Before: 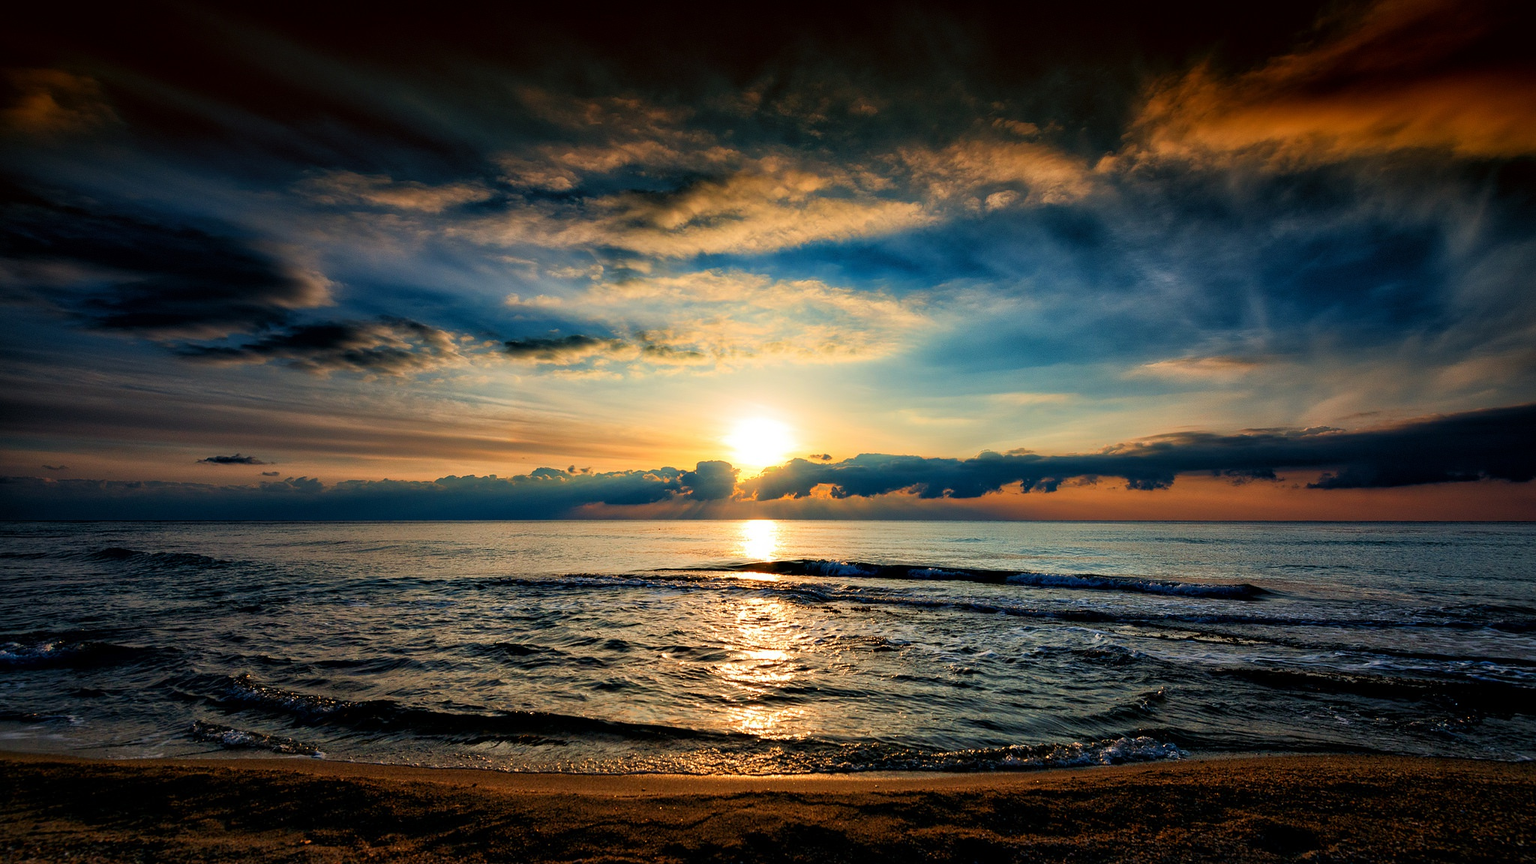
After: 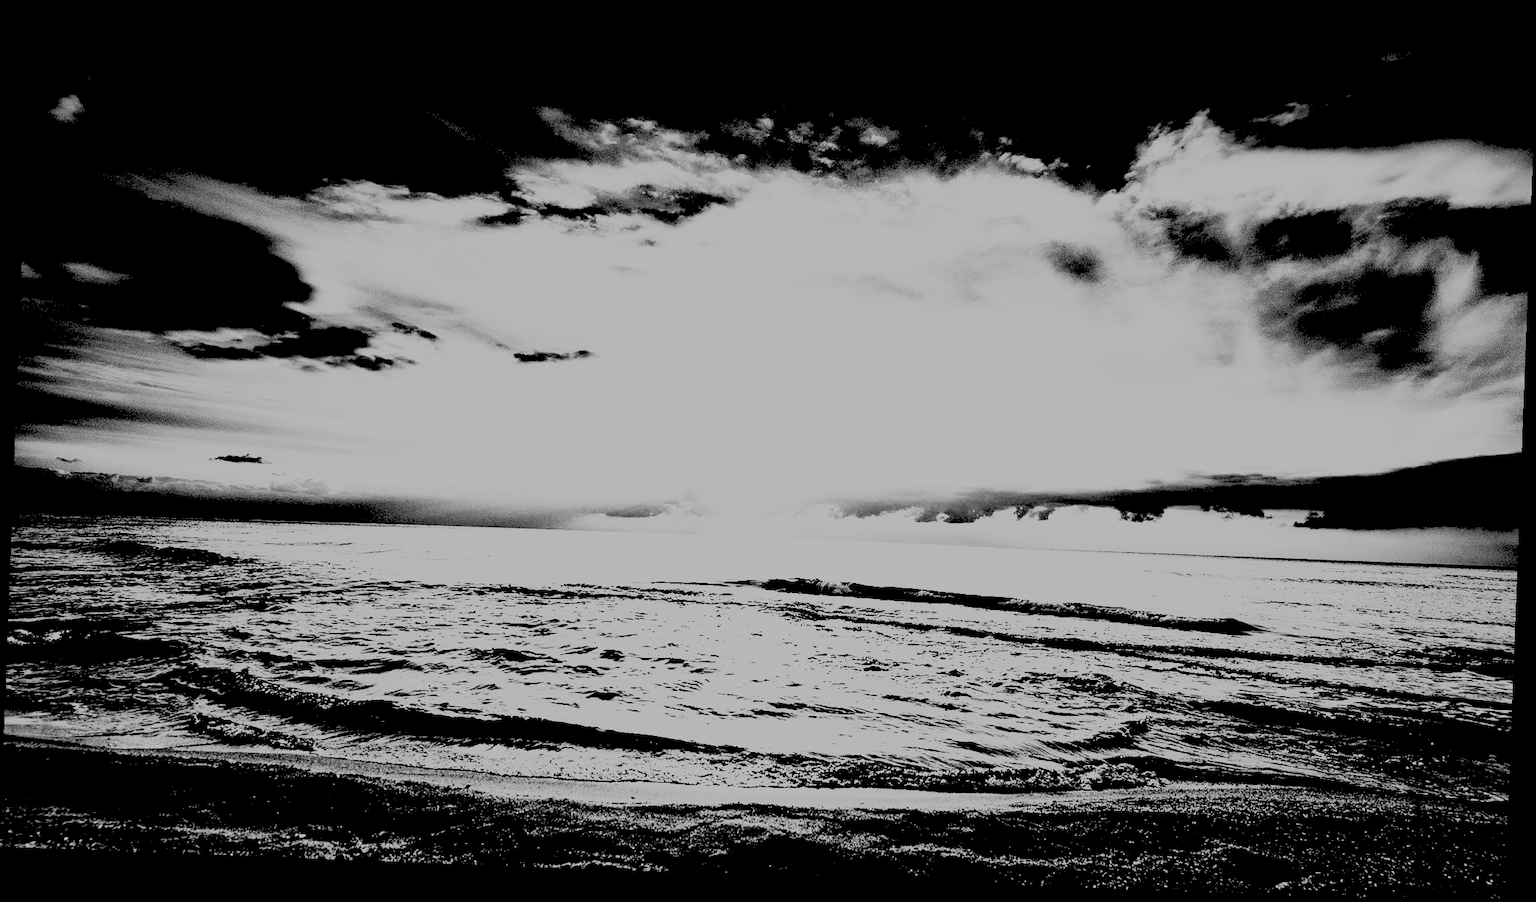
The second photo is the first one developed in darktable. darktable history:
contrast brightness saturation: contrast 0.53, brightness 0.47, saturation -1
exposure: black level correction 0.001, exposure 1.3 EV, compensate highlight preservation false
rgb levels: levels [[0.027, 0.429, 0.996], [0, 0.5, 1], [0, 0.5, 1]]
rgb curve: curves: ch0 [(0, 0) (0.21, 0.15) (0.24, 0.21) (0.5, 0.75) (0.75, 0.96) (0.89, 0.99) (1, 1)]; ch1 [(0, 0.02) (0.21, 0.13) (0.25, 0.2) (0.5, 0.67) (0.75, 0.9) (0.89, 0.97) (1, 1)]; ch2 [(0, 0.02) (0.21, 0.13) (0.25, 0.2) (0.5, 0.67) (0.75, 0.9) (0.89, 0.97) (1, 1)], compensate middle gray true
color zones: curves: ch0 [(0.287, 0.048) (0.493, 0.484) (0.737, 0.816)]; ch1 [(0, 0) (0.143, 0) (0.286, 0) (0.429, 0) (0.571, 0) (0.714, 0) (0.857, 0)]
rotate and perspective: rotation 2.17°, automatic cropping off
color correction: highlights a* 21.16, highlights b* 19.61
